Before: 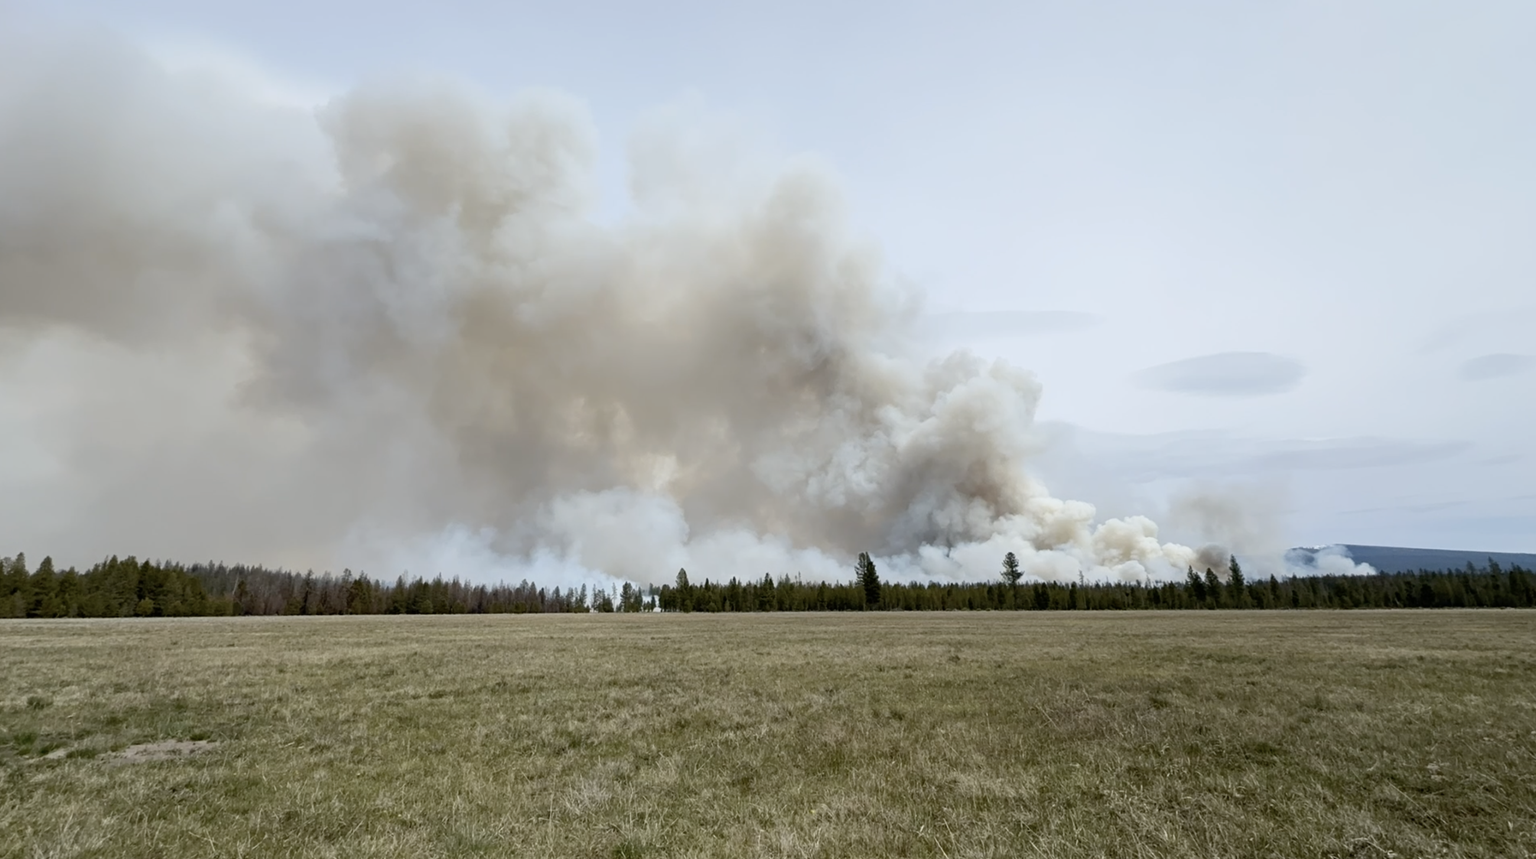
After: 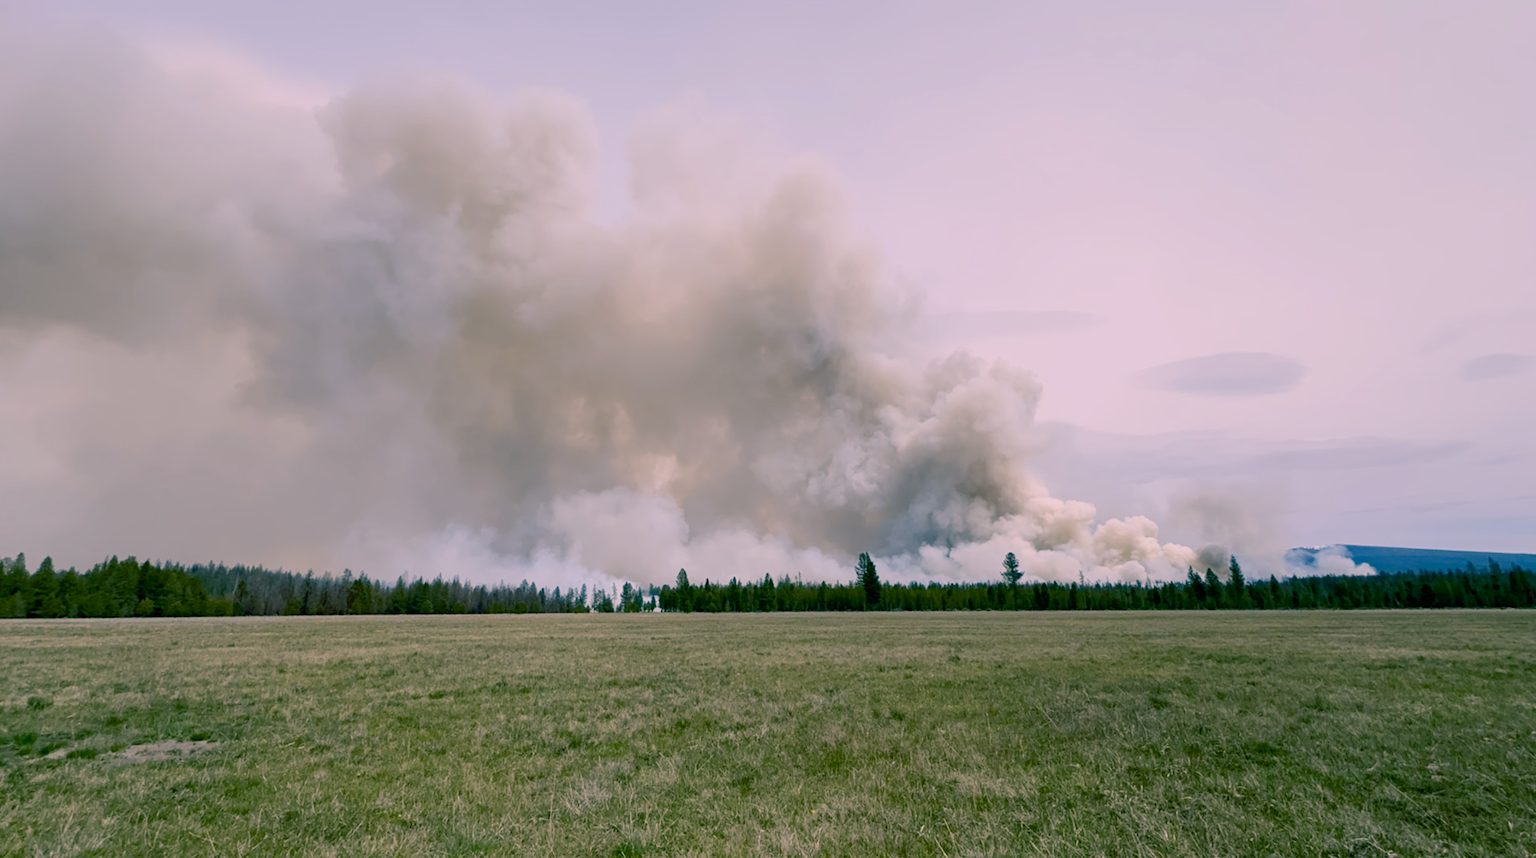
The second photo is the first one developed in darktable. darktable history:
color balance rgb: power › luminance -7.863%, power › chroma 2.285%, power › hue 221.13°, highlights gain › chroma 4.628%, highlights gain › hue 31.48°, linear chroma grading › global chroma 9.92%, perceptual saturation grading › global saturation 34.627%, perceptual saturation grading › highlights -25.902%, perceptual saturation grading › shadows 49.793%, contrast -9.835%
